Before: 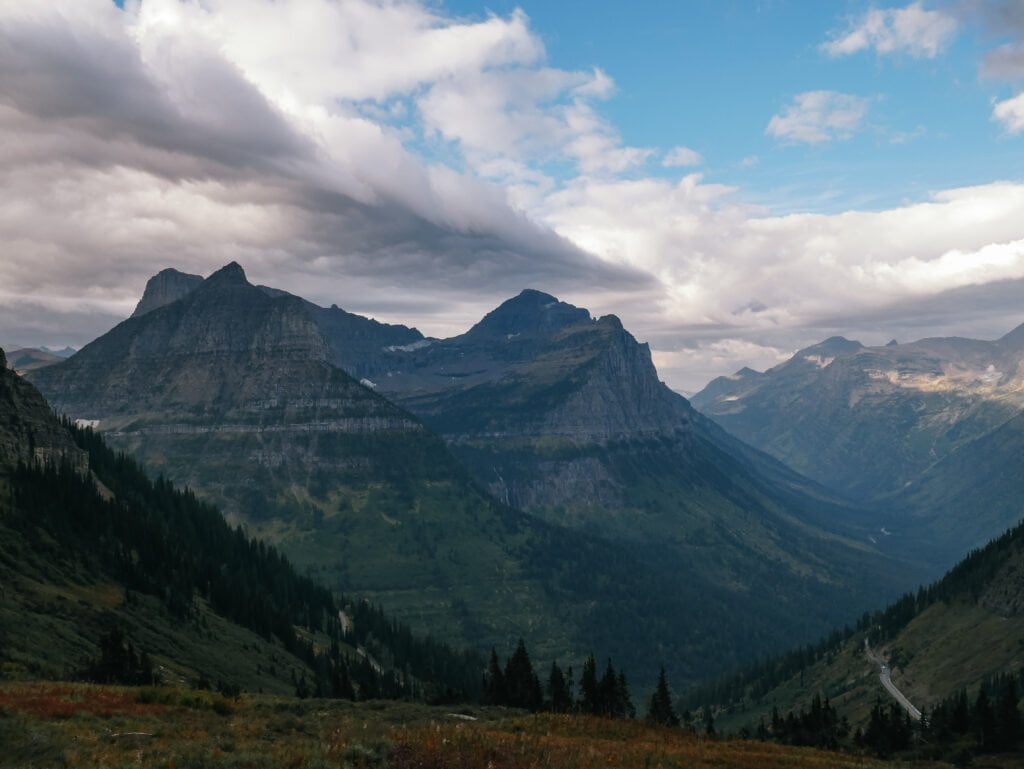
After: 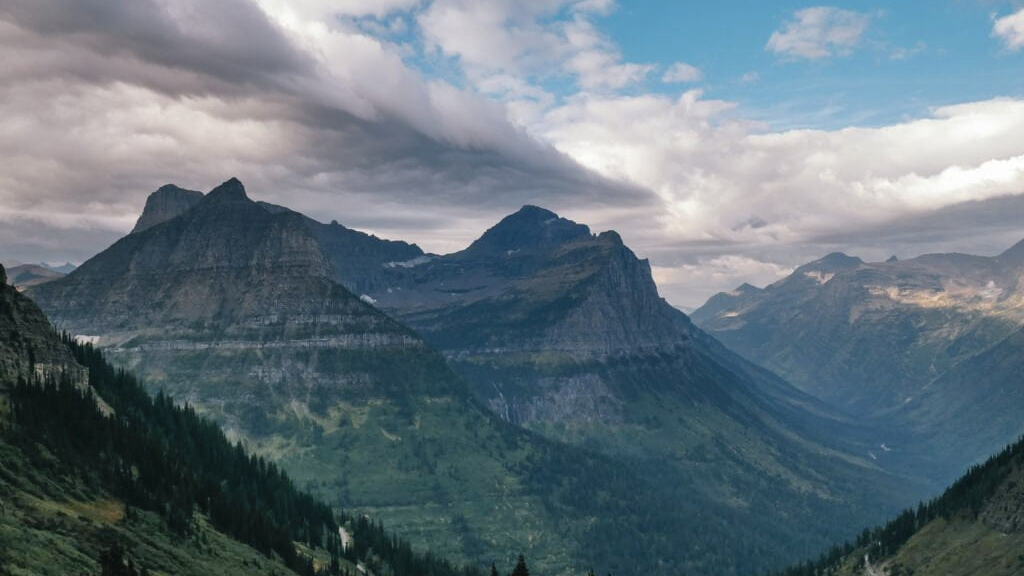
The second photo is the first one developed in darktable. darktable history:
shadows and highlights: shadows 60, soften with gaussian
crop: top 11.038%, bottom 13.962%
